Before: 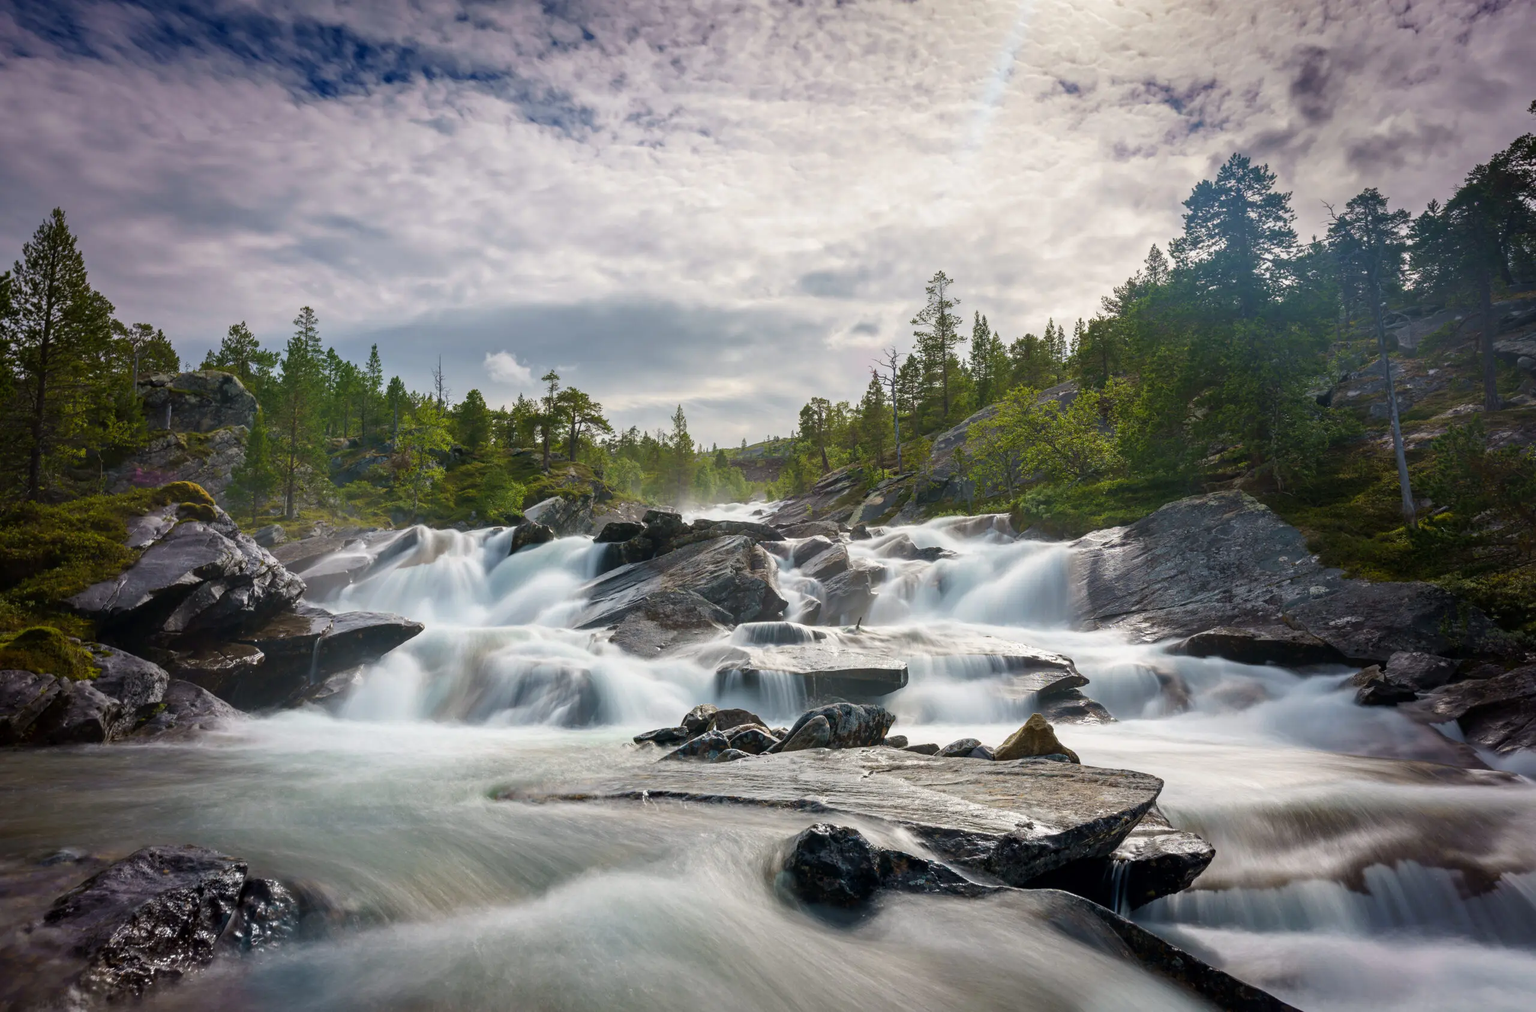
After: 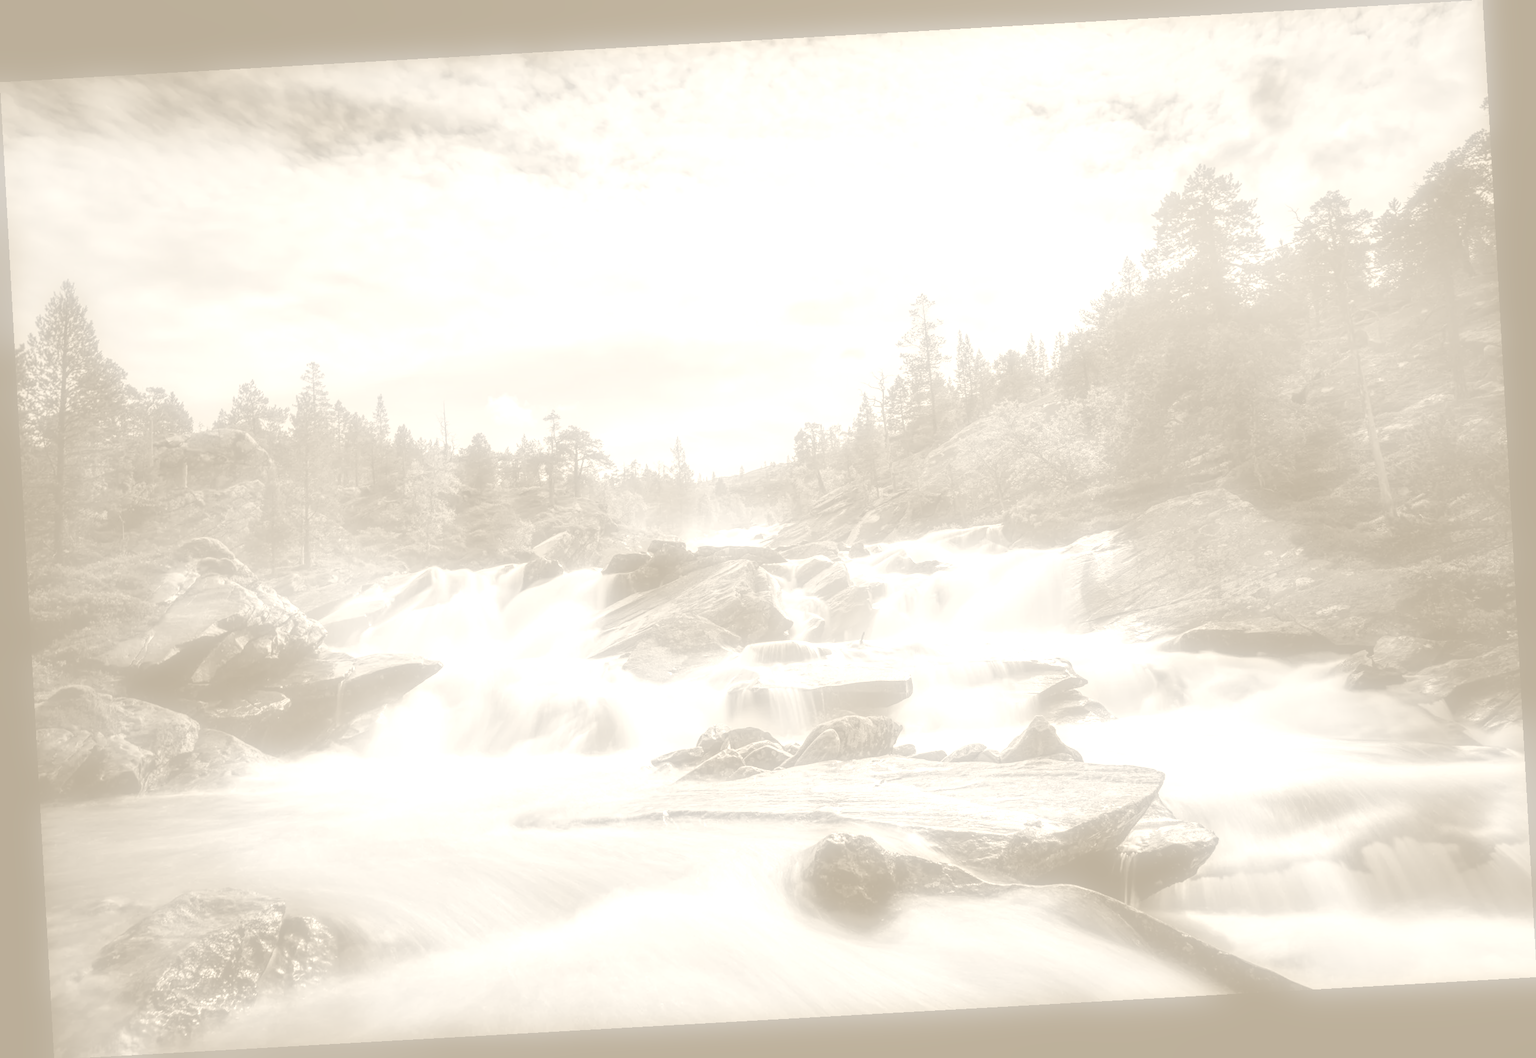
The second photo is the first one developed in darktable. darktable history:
rotate and perspective: rotation -3.18°, automatic cropping off
local contrast: on, module defaults
colorize: hue 36°, saturation 71%, lightness 80.79%
soften: on, module defaults
